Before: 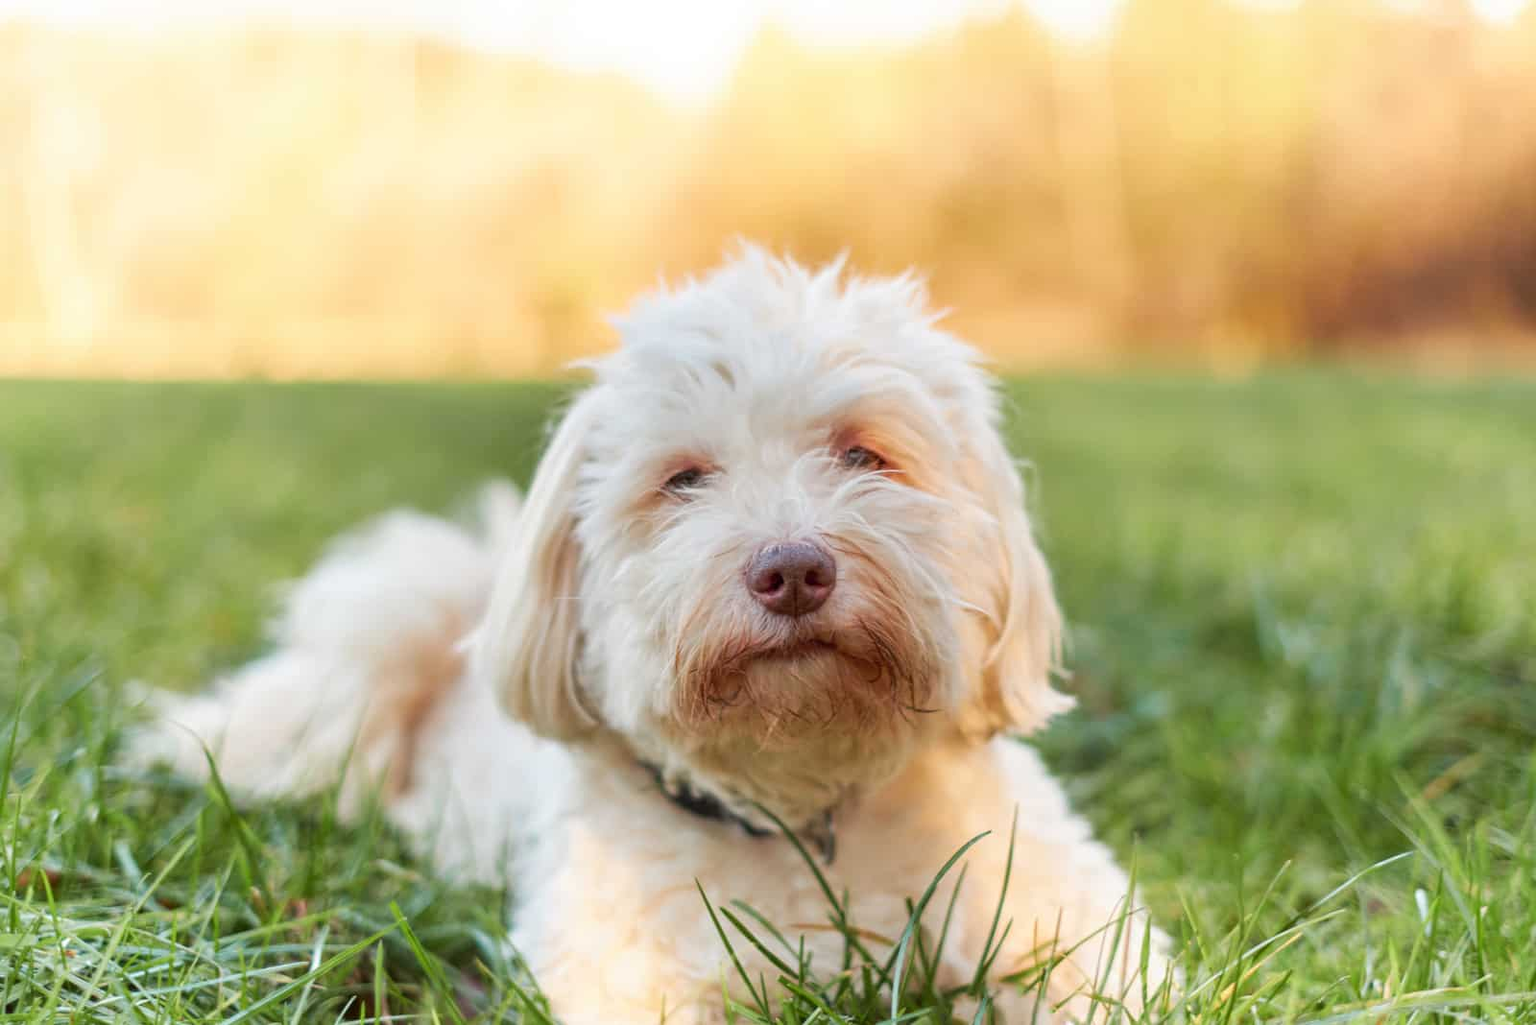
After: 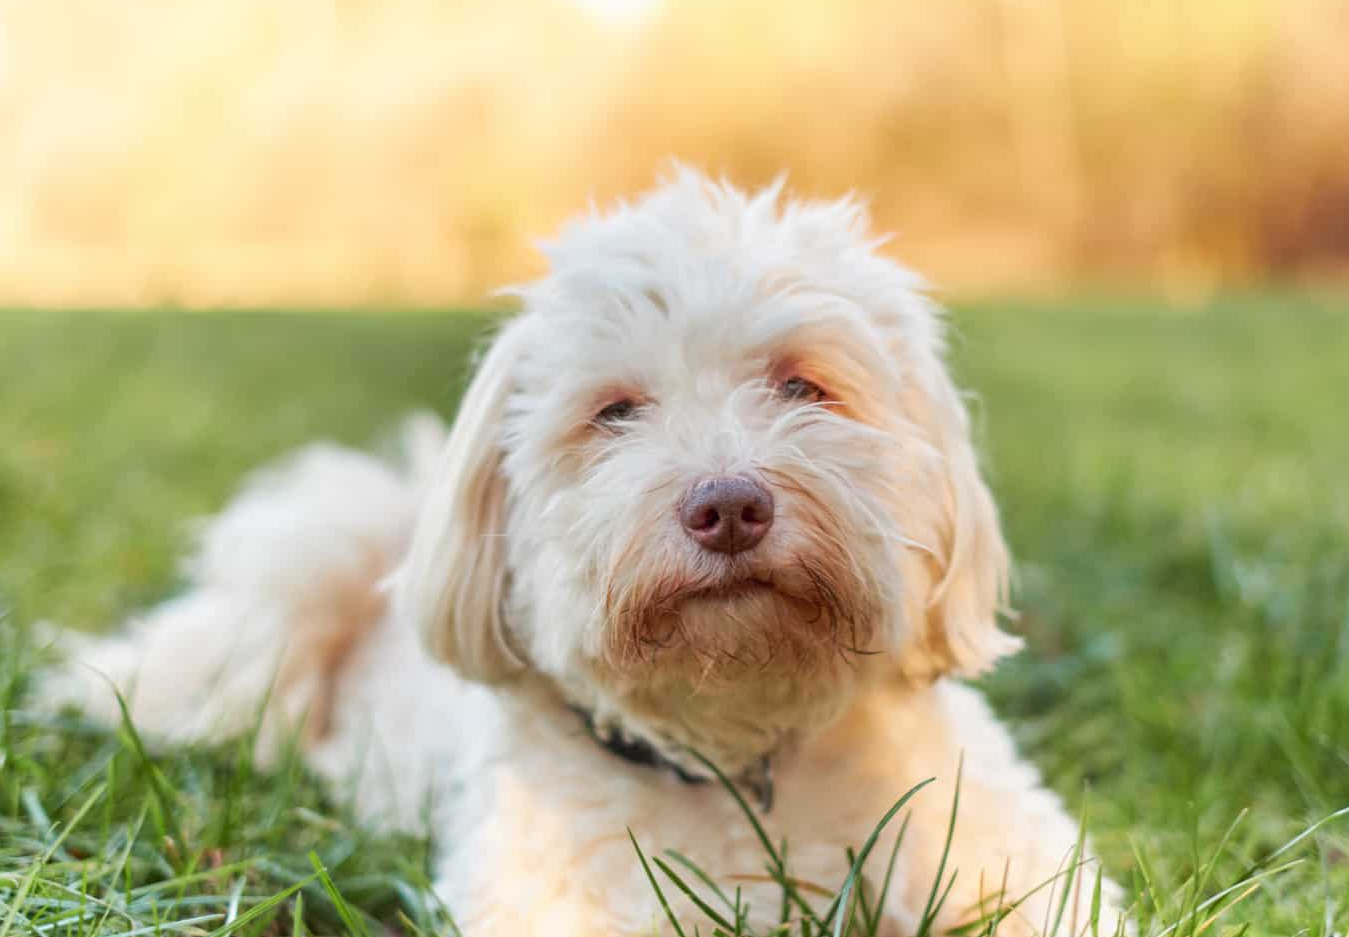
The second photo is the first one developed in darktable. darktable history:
crop: left 6.107%, top 8.313%, right 9.537%, bottom 3.874%
